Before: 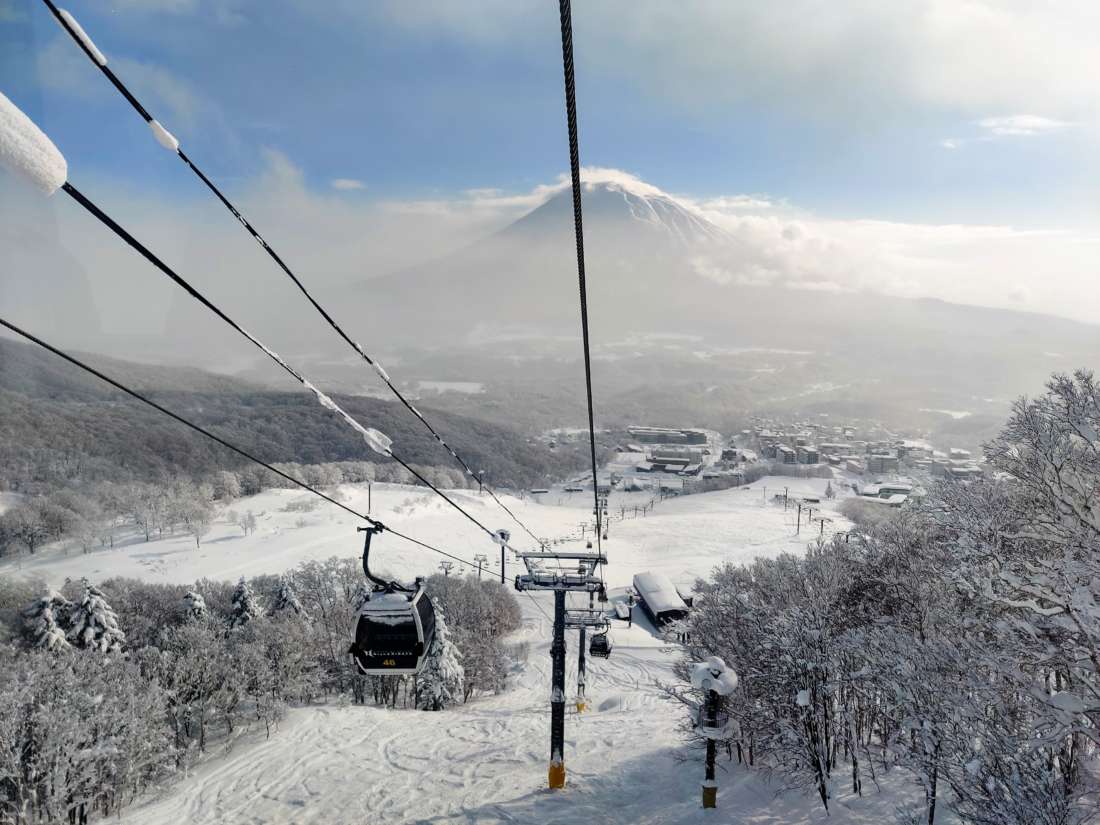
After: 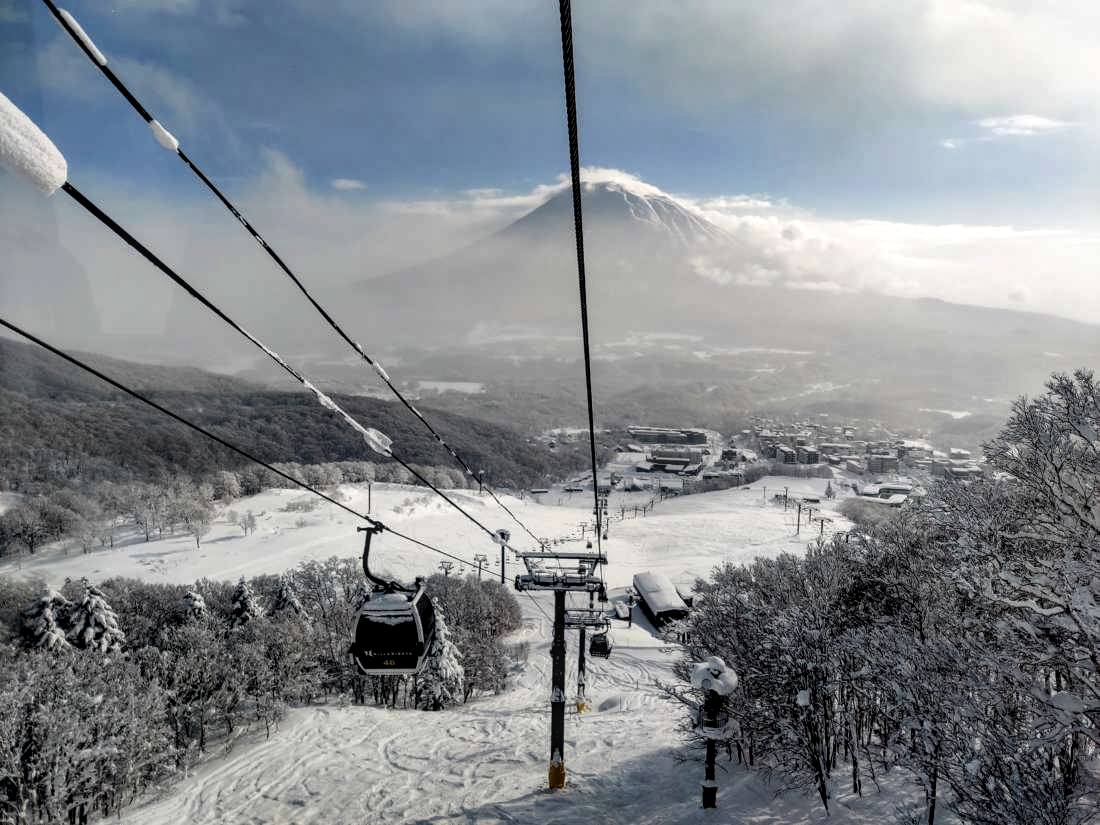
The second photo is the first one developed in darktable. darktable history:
local contrast: detail 130%
levels: levels [0.116, 0.574, 1]
